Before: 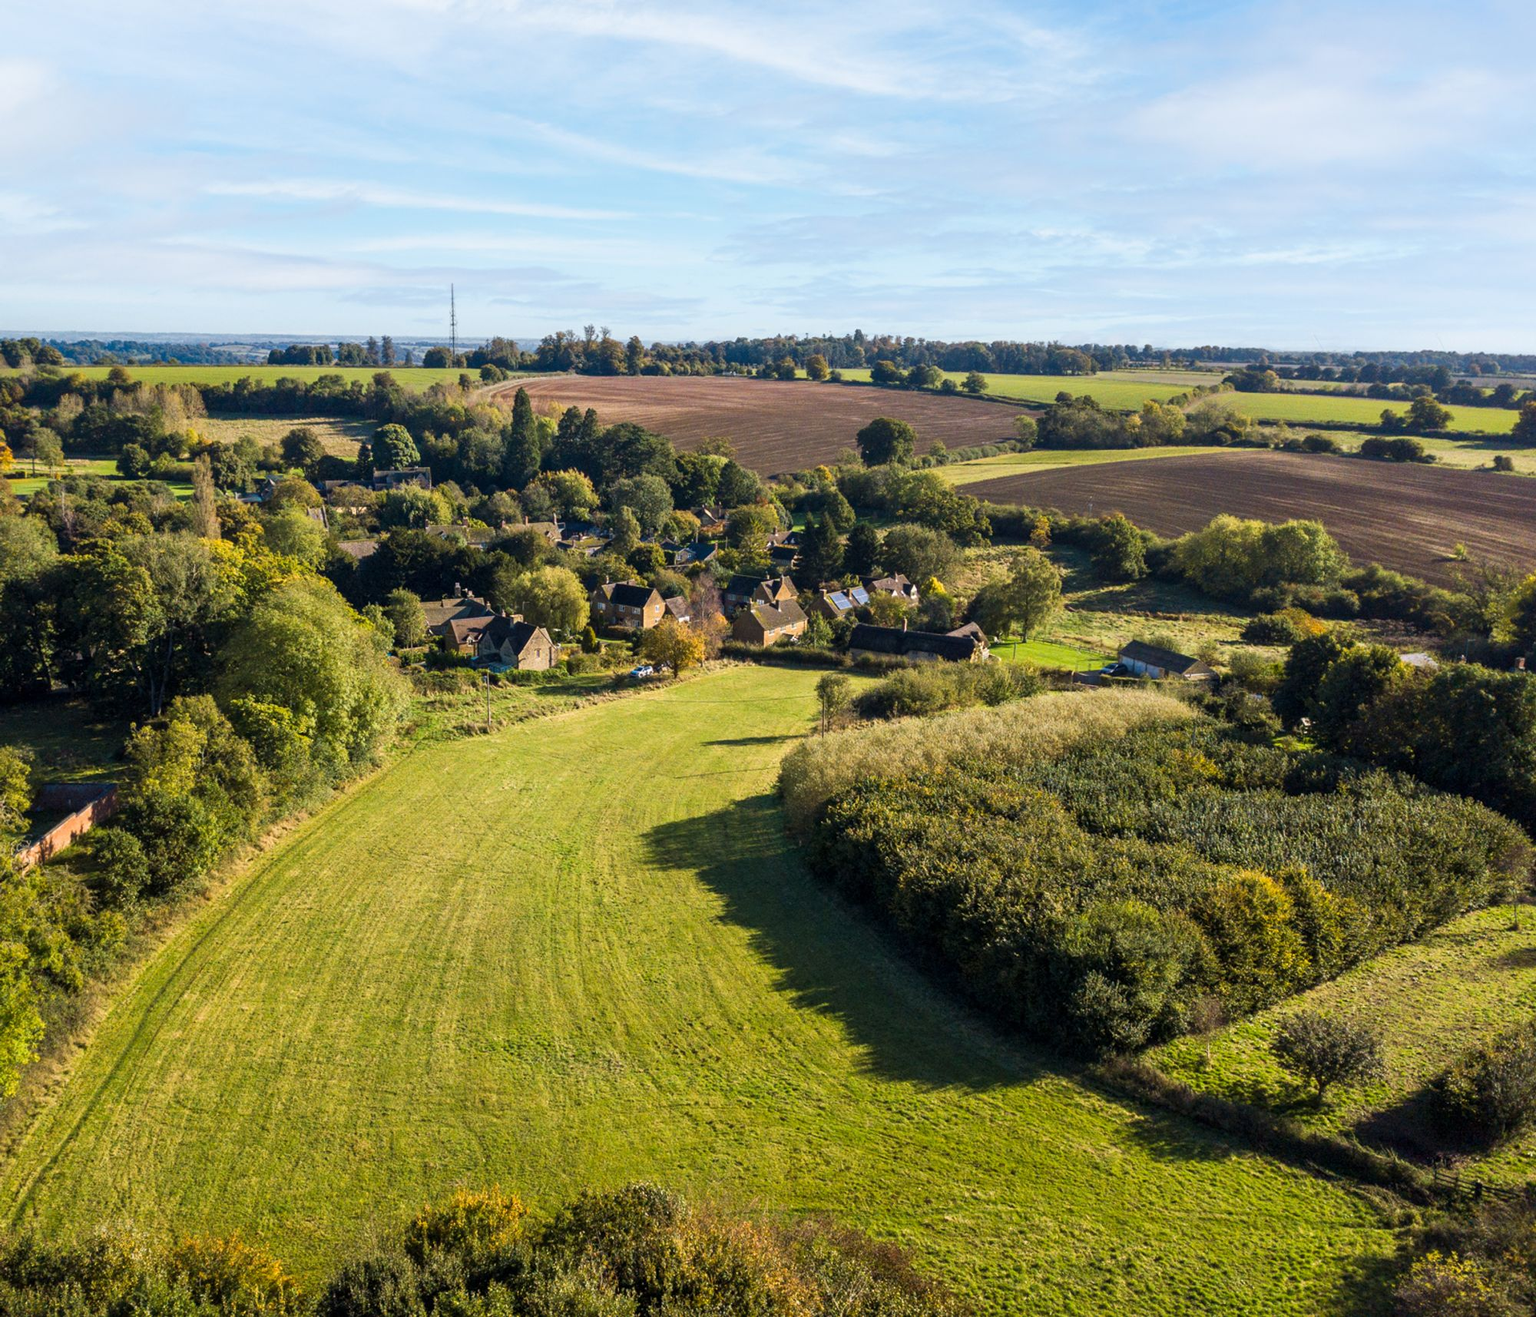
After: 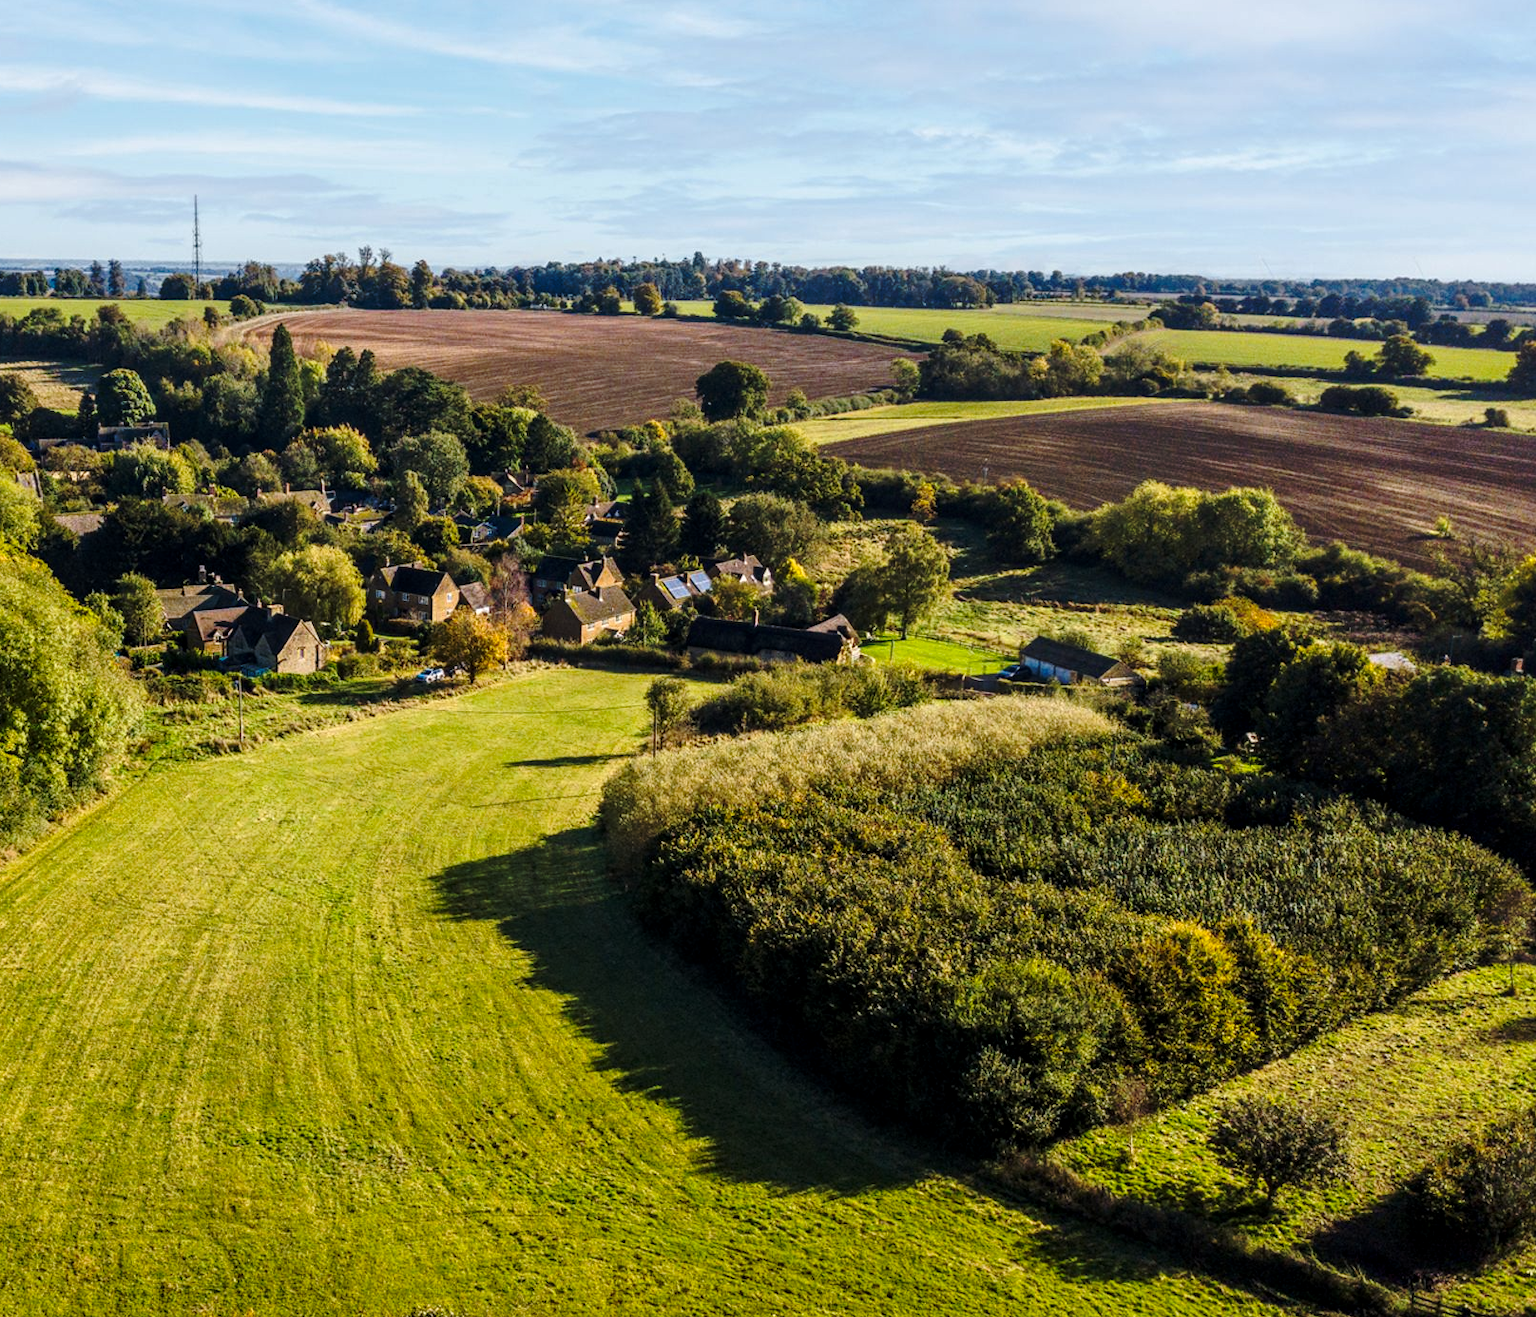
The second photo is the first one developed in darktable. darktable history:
white balance: emerald 1
local contrast: on, module defaults
base curve: curves: ch0 [(0, 0) (0.073, 0.04) (0.157, 0.139) (0.492, 0.492) (0.758, 0.758) (1, 1)], preserve colors none
crop: left 19.159%, top 9.58%, bottom 9.58%
